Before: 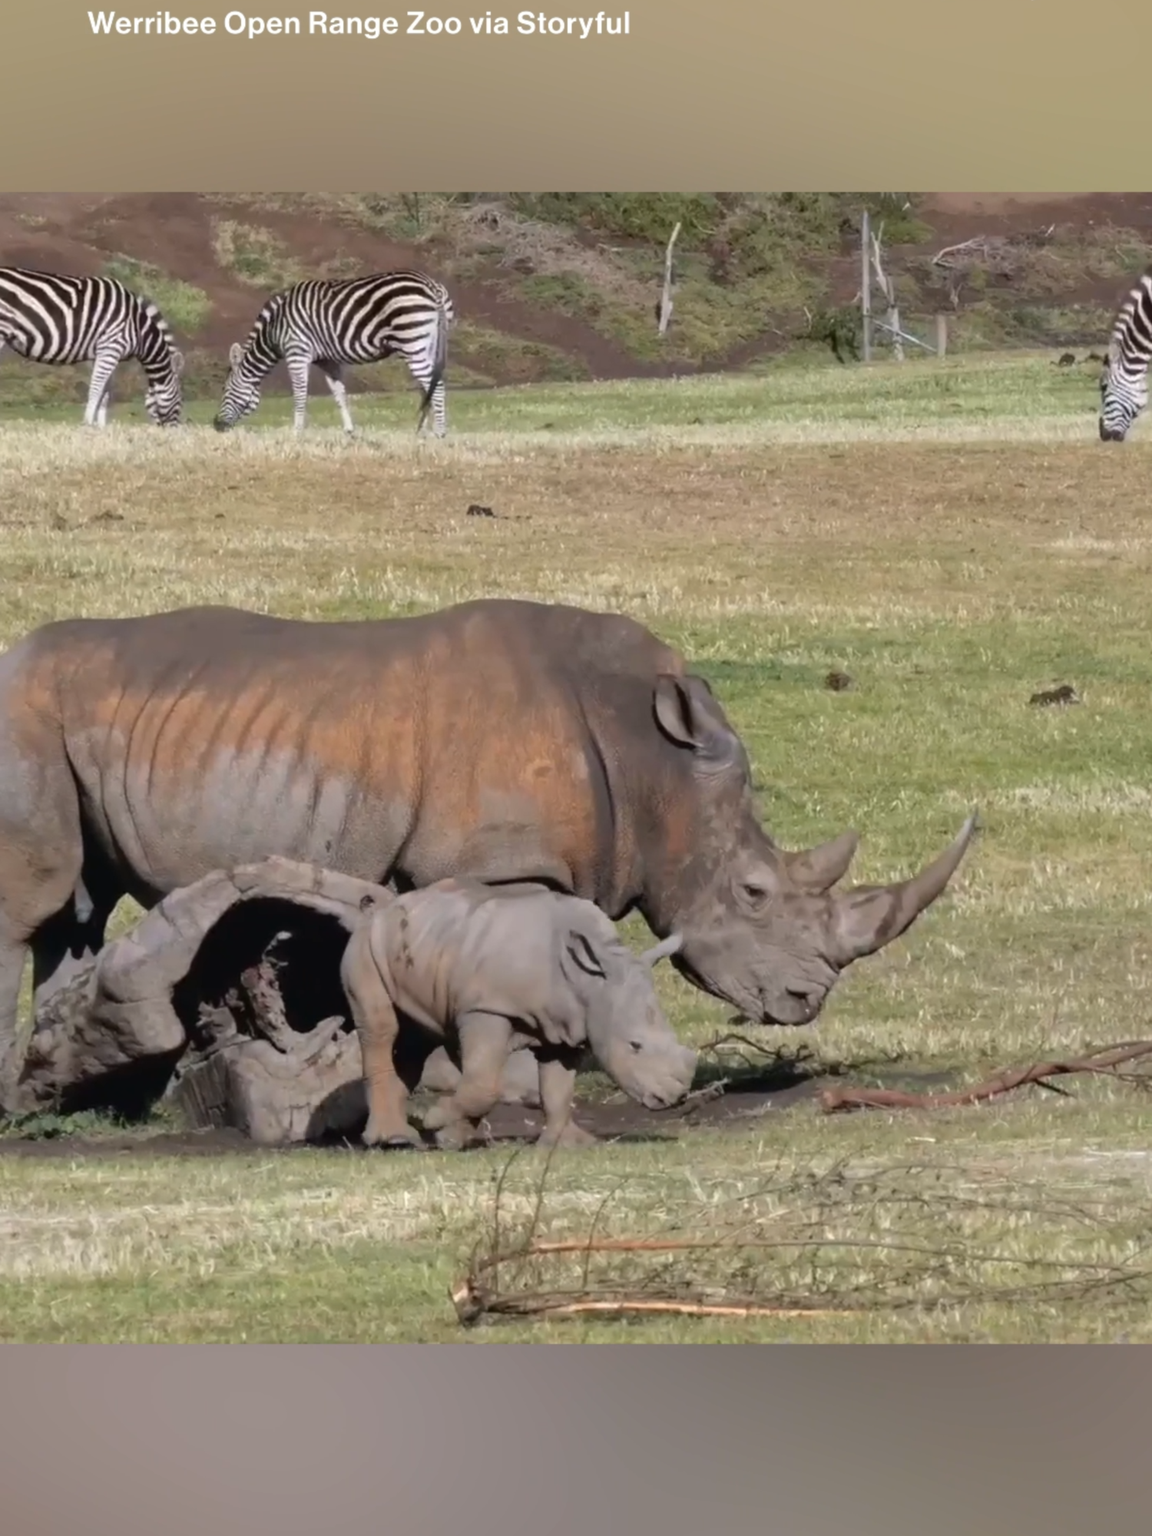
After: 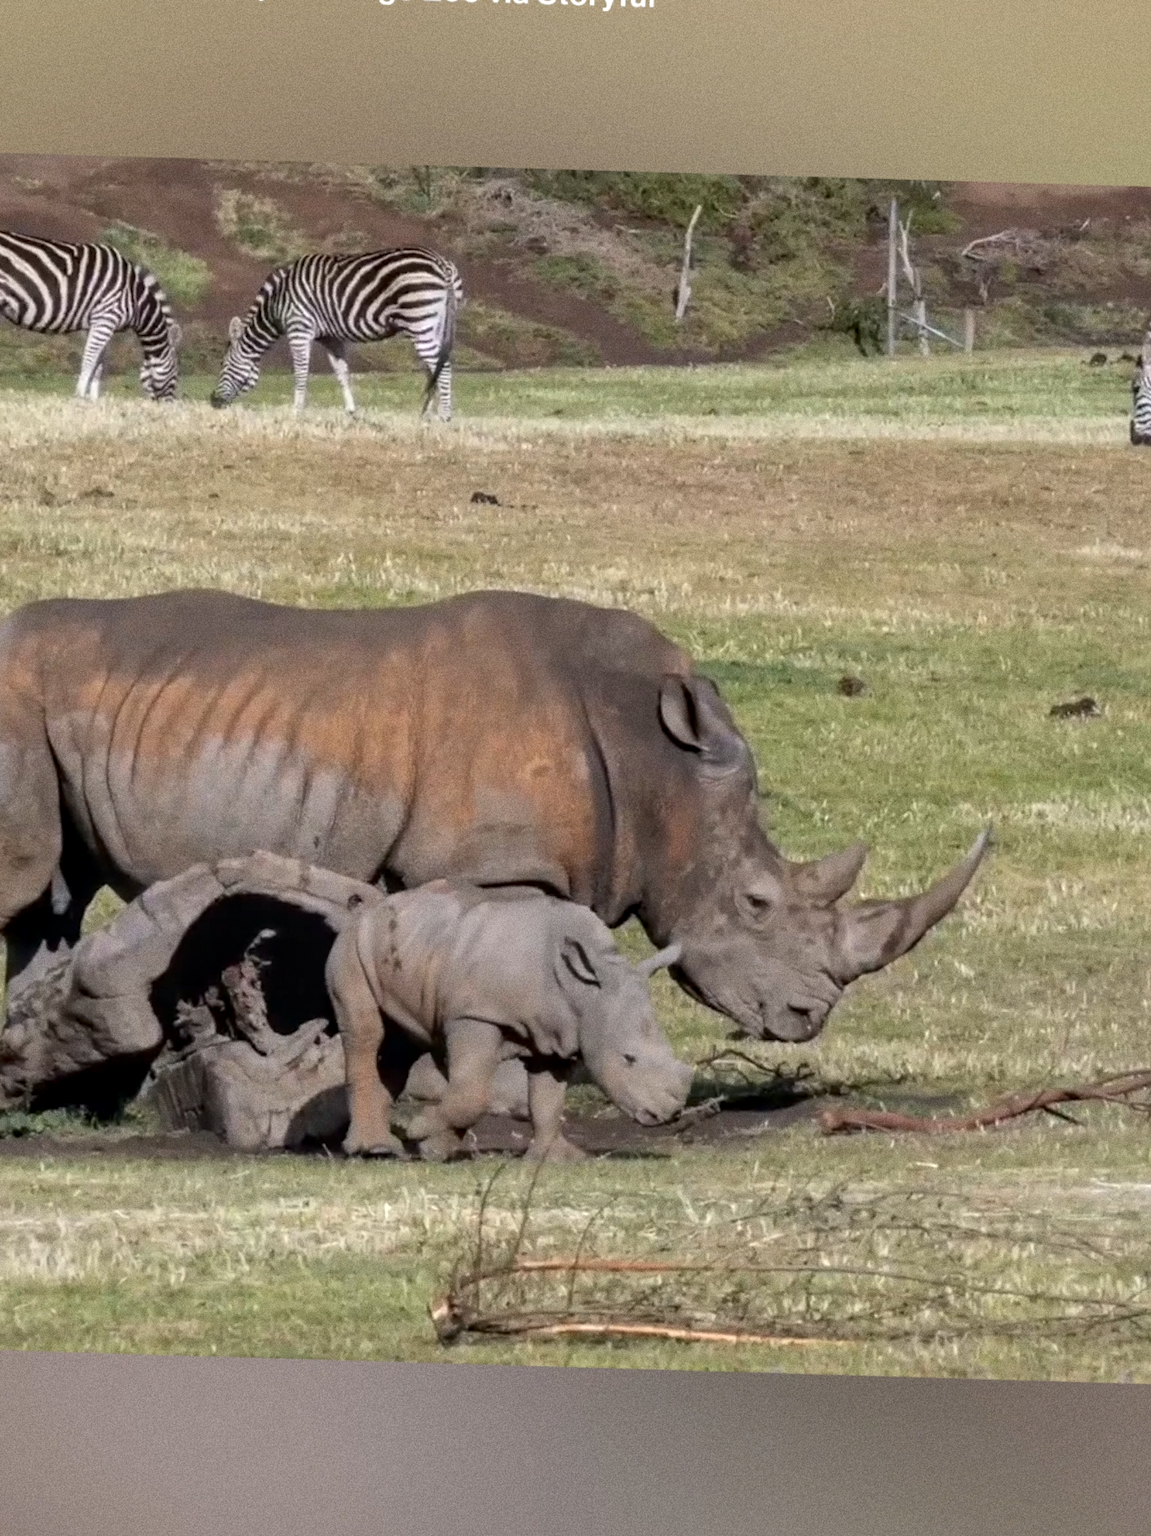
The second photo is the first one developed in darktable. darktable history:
crop and rotate: angle -1.69°
local contrast: on, module defaults
grain: coarseness 8.68 ISO, strength 31.94%
